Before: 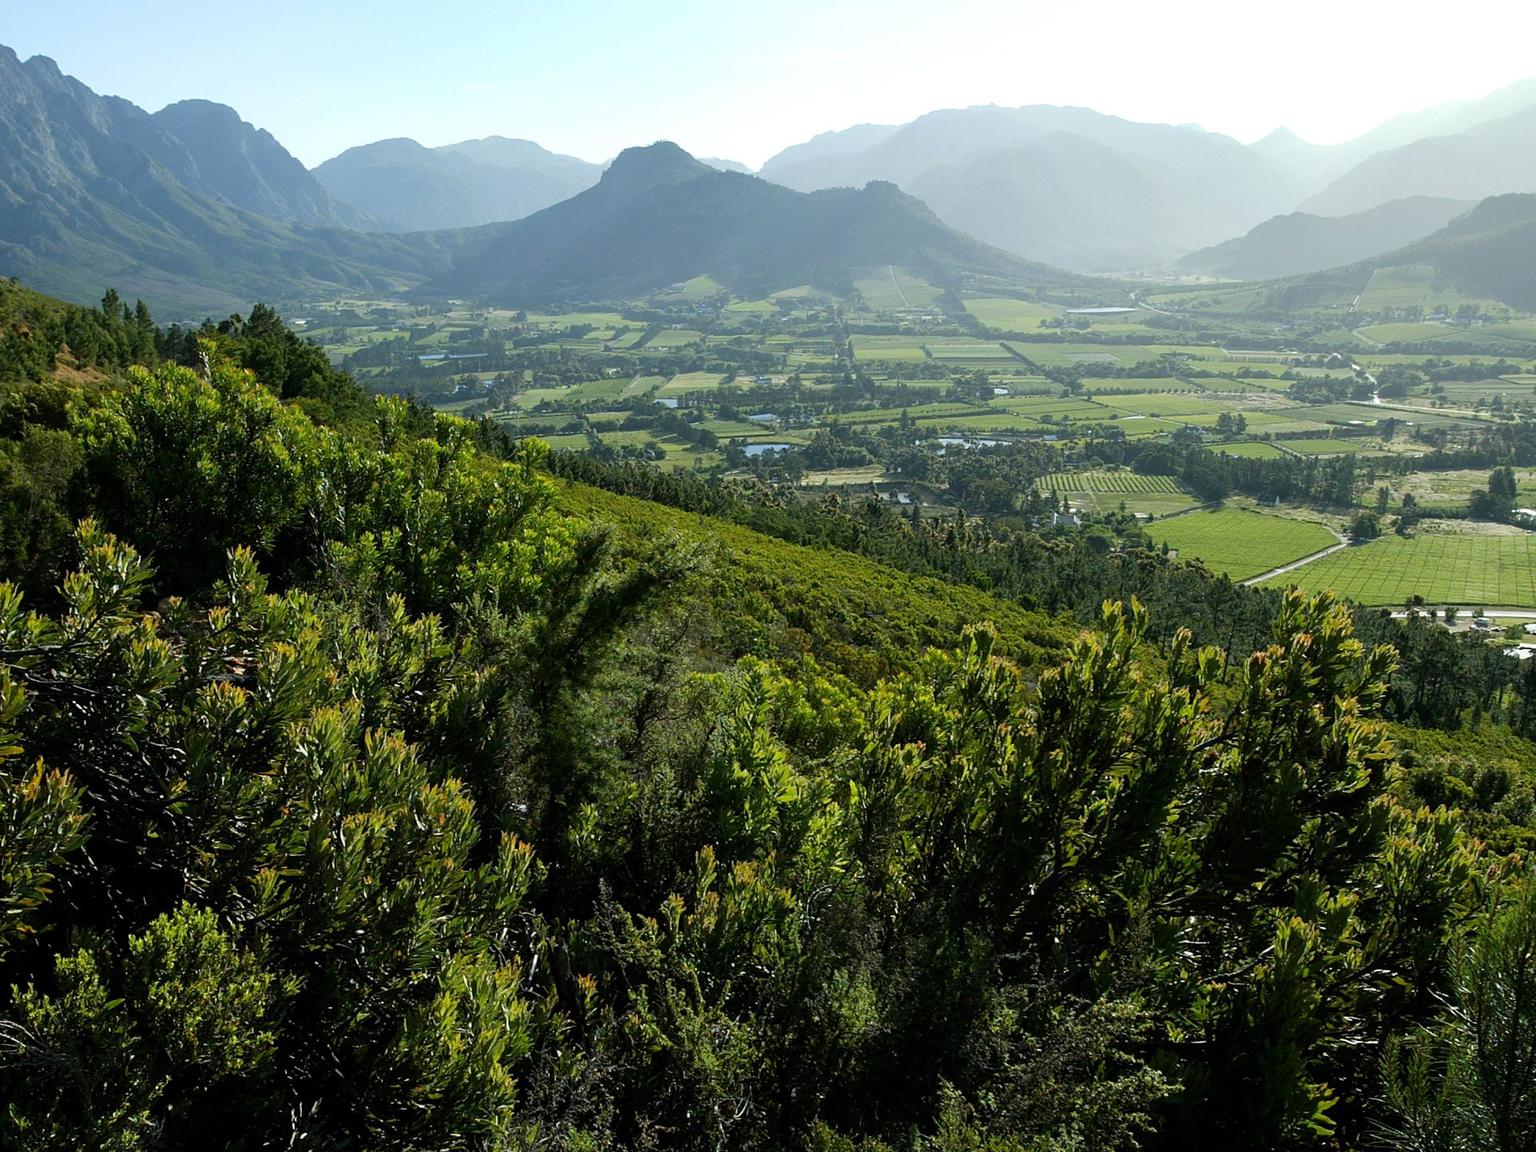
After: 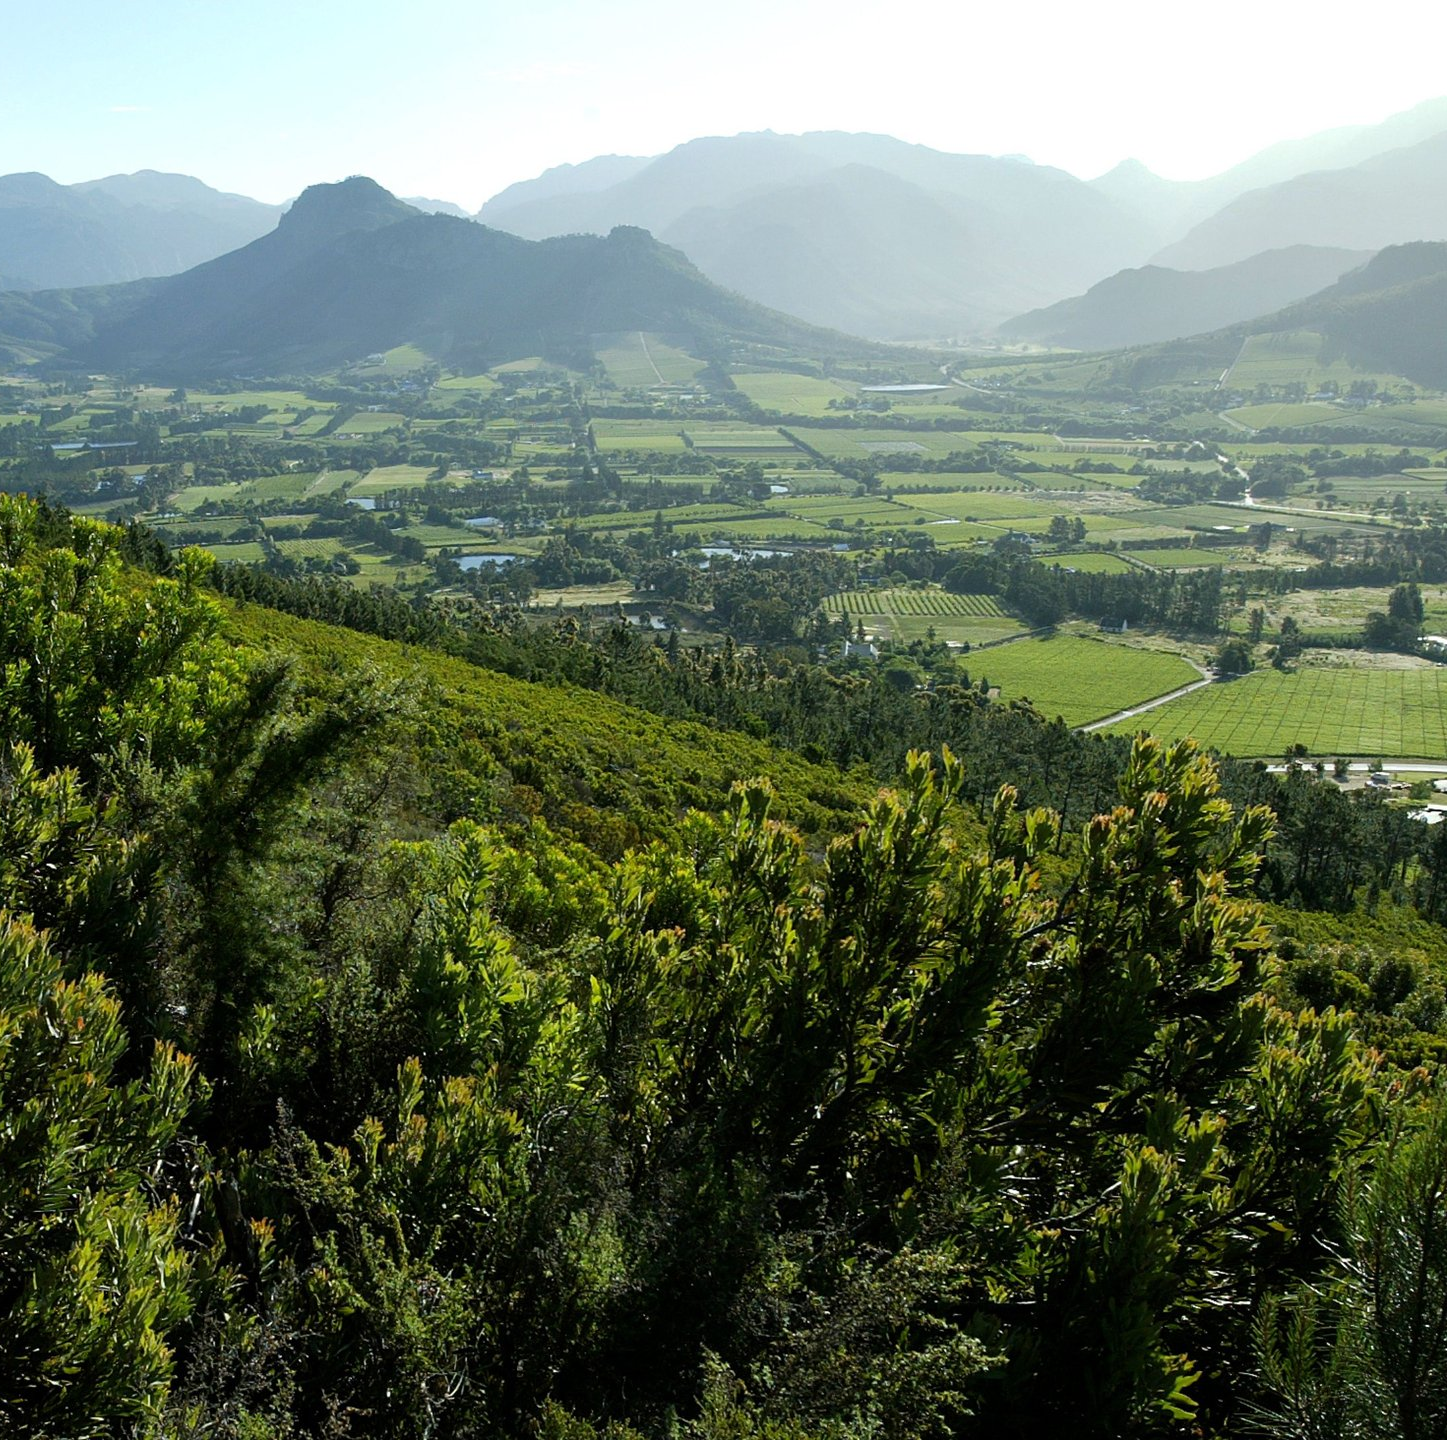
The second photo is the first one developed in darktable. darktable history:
crop and rotate: left 24.611%
